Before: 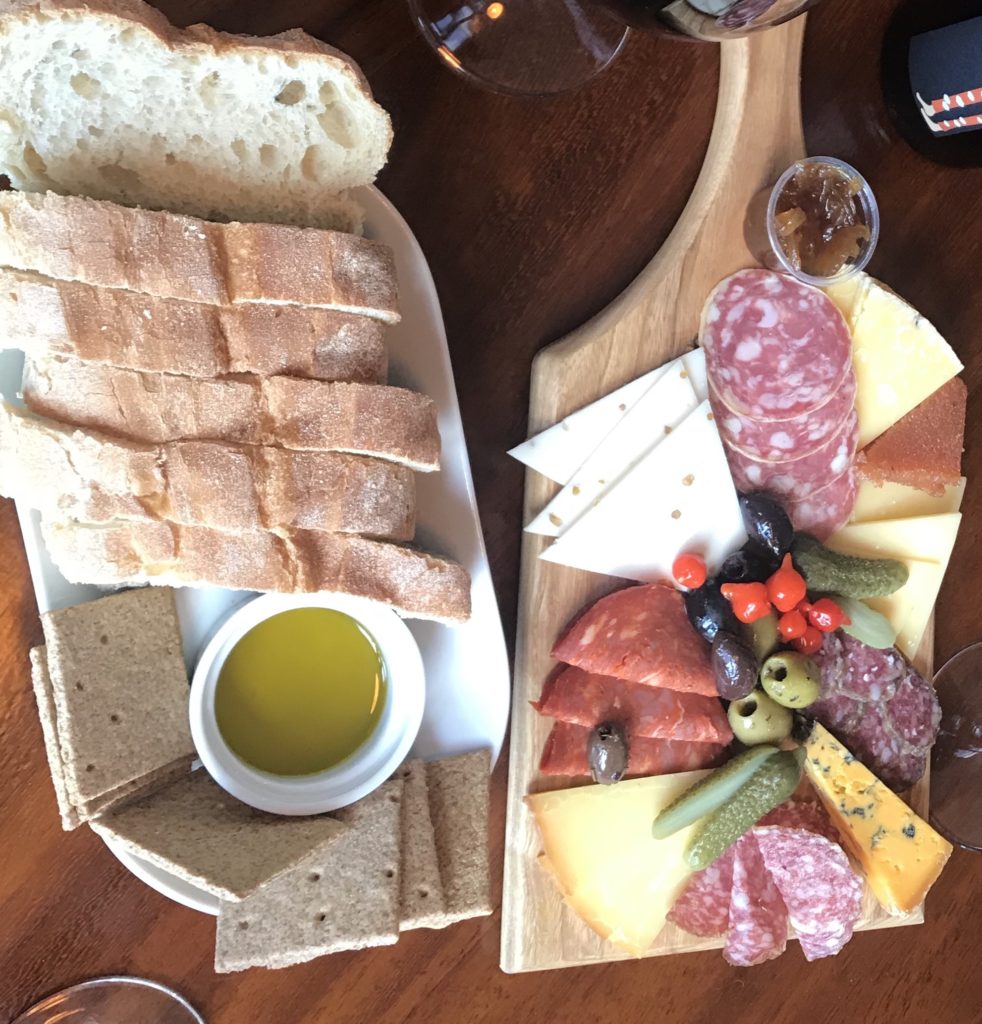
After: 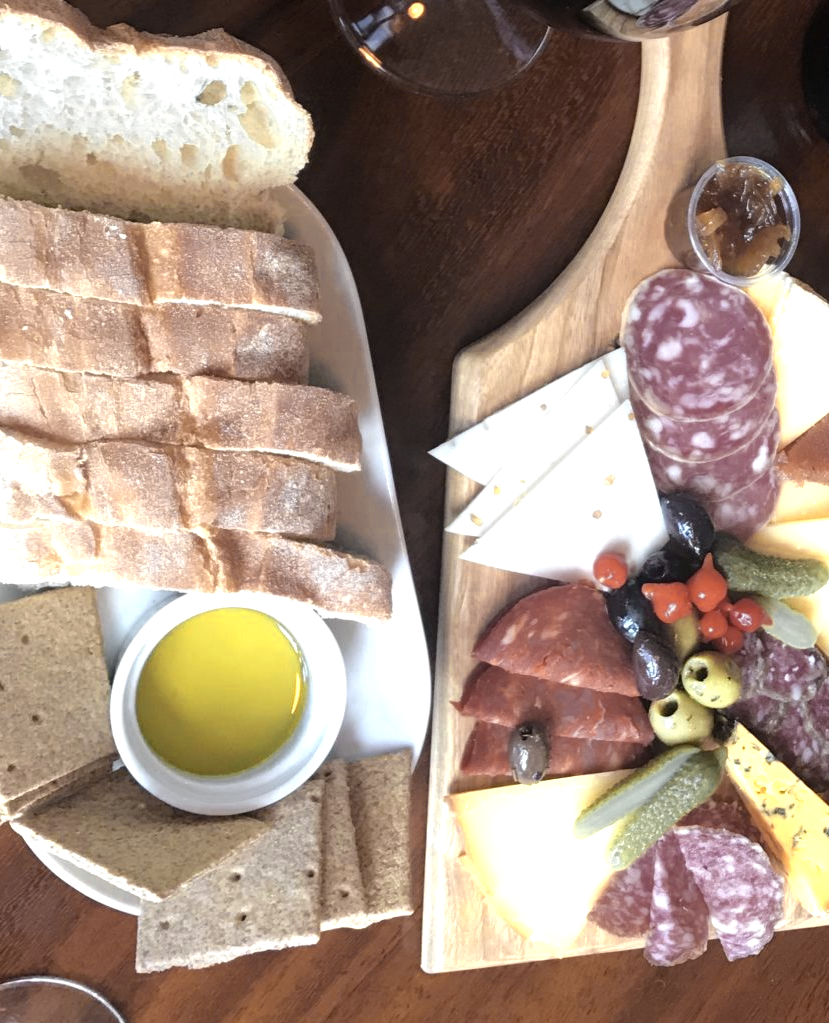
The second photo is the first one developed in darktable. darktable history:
color zones: curves: ch0 [(0.004, 0.306) (0.107, 0.448) (0.252, 0.656) (0.41, 0.398) (0.595, 0.515) (0.768, 0.628)]; ch1 [(0.07, 0.323) (0.151, 0.452) (0.252, 0.608) (0.346, 0.221) (0.463, 0.189) (0.61, 0.368) (0.735, 0.395) (0.921, 0.412)]; ch2 [(0, 0.476) (0.132, 0.512) (0.243, 0.512) (0.397, 0.48) (0.522, 0.376) (0.634, 0.536) (0.761, 0.46)]
crop: left 8.053%, right 7.474%
exposure: exposure 0.202 EV, compensate highlight preservation false
